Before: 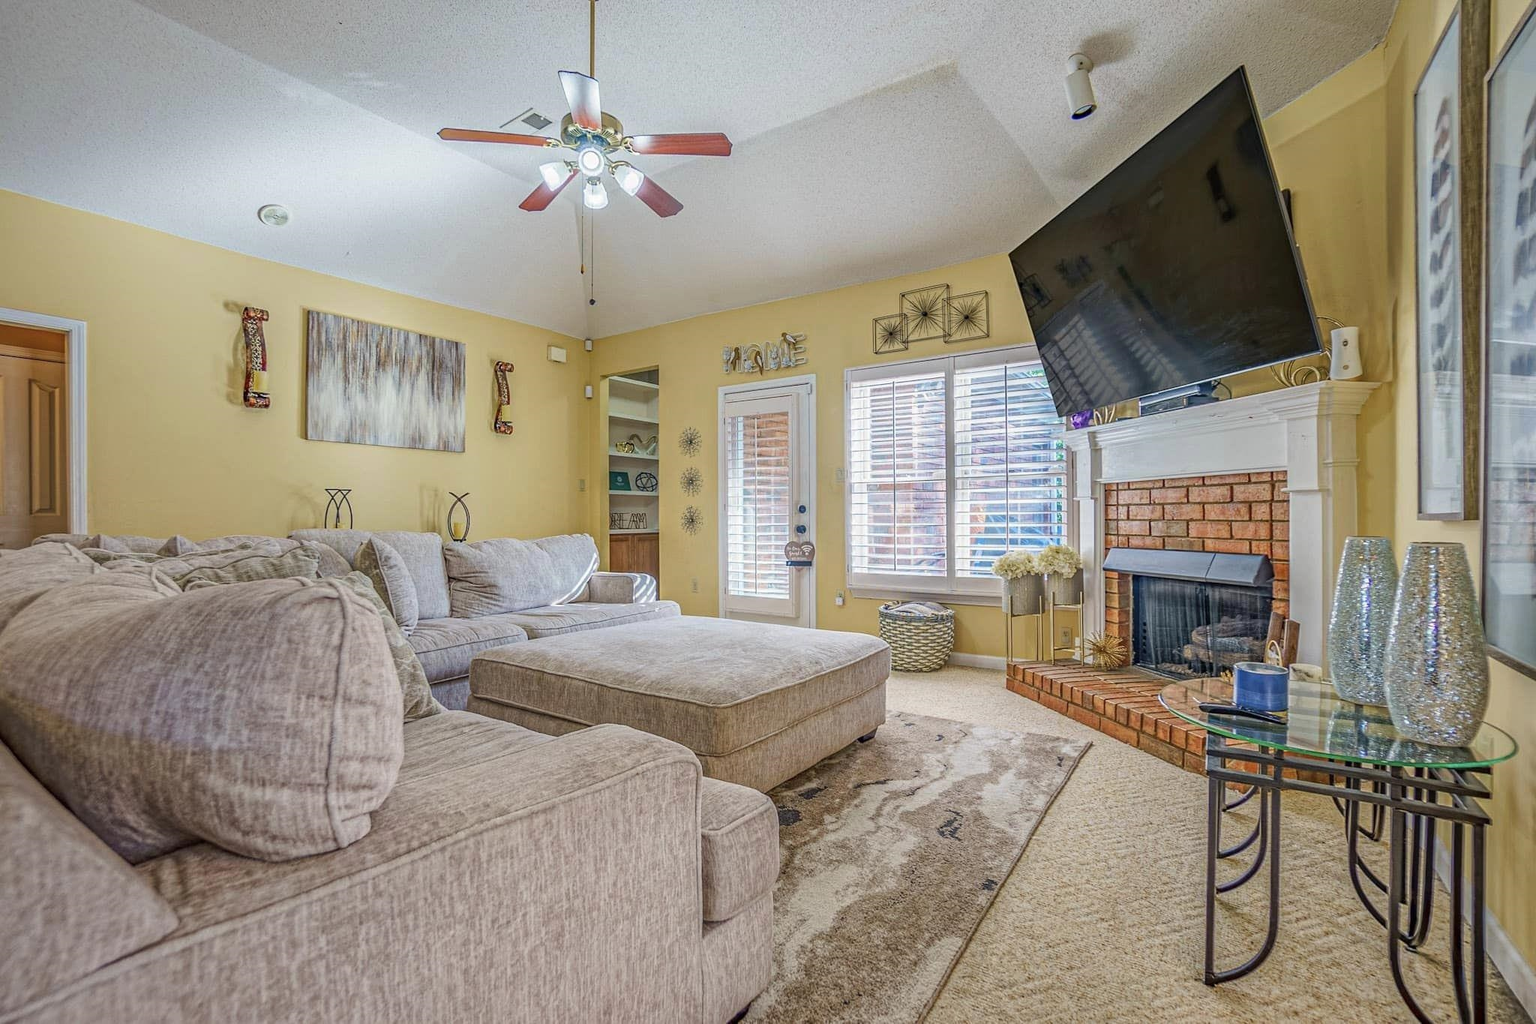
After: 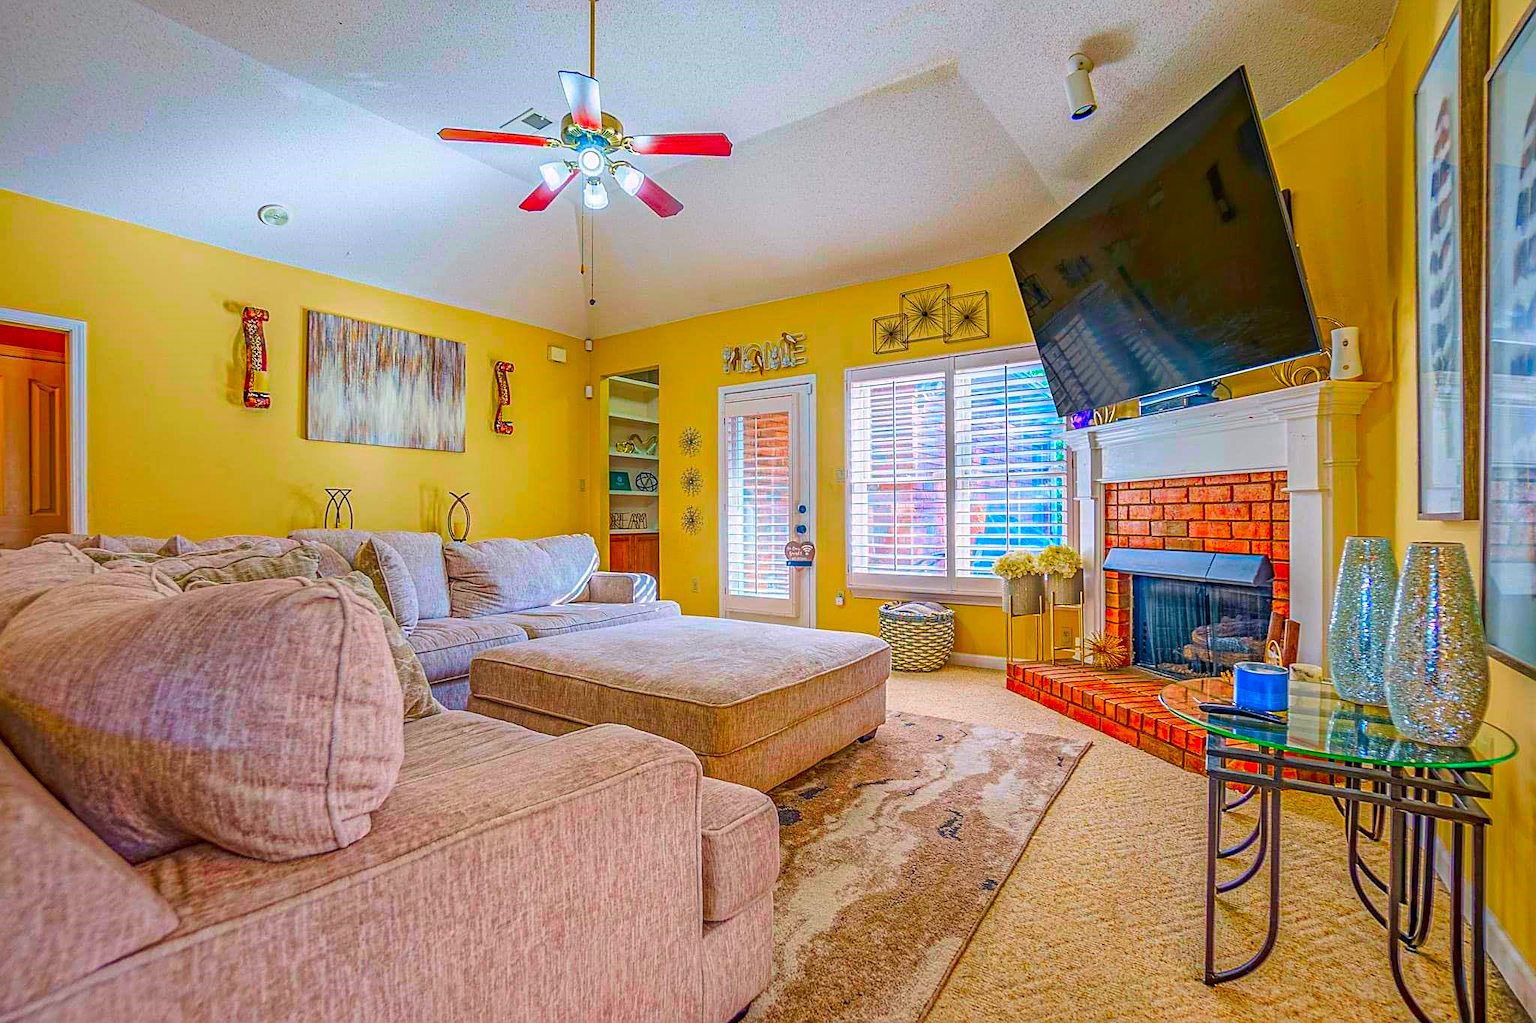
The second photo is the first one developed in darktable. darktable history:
sharpen: on, module defaults
color correction: highlights a* 1.59, highlights b* -1.81, saturation 2.44
